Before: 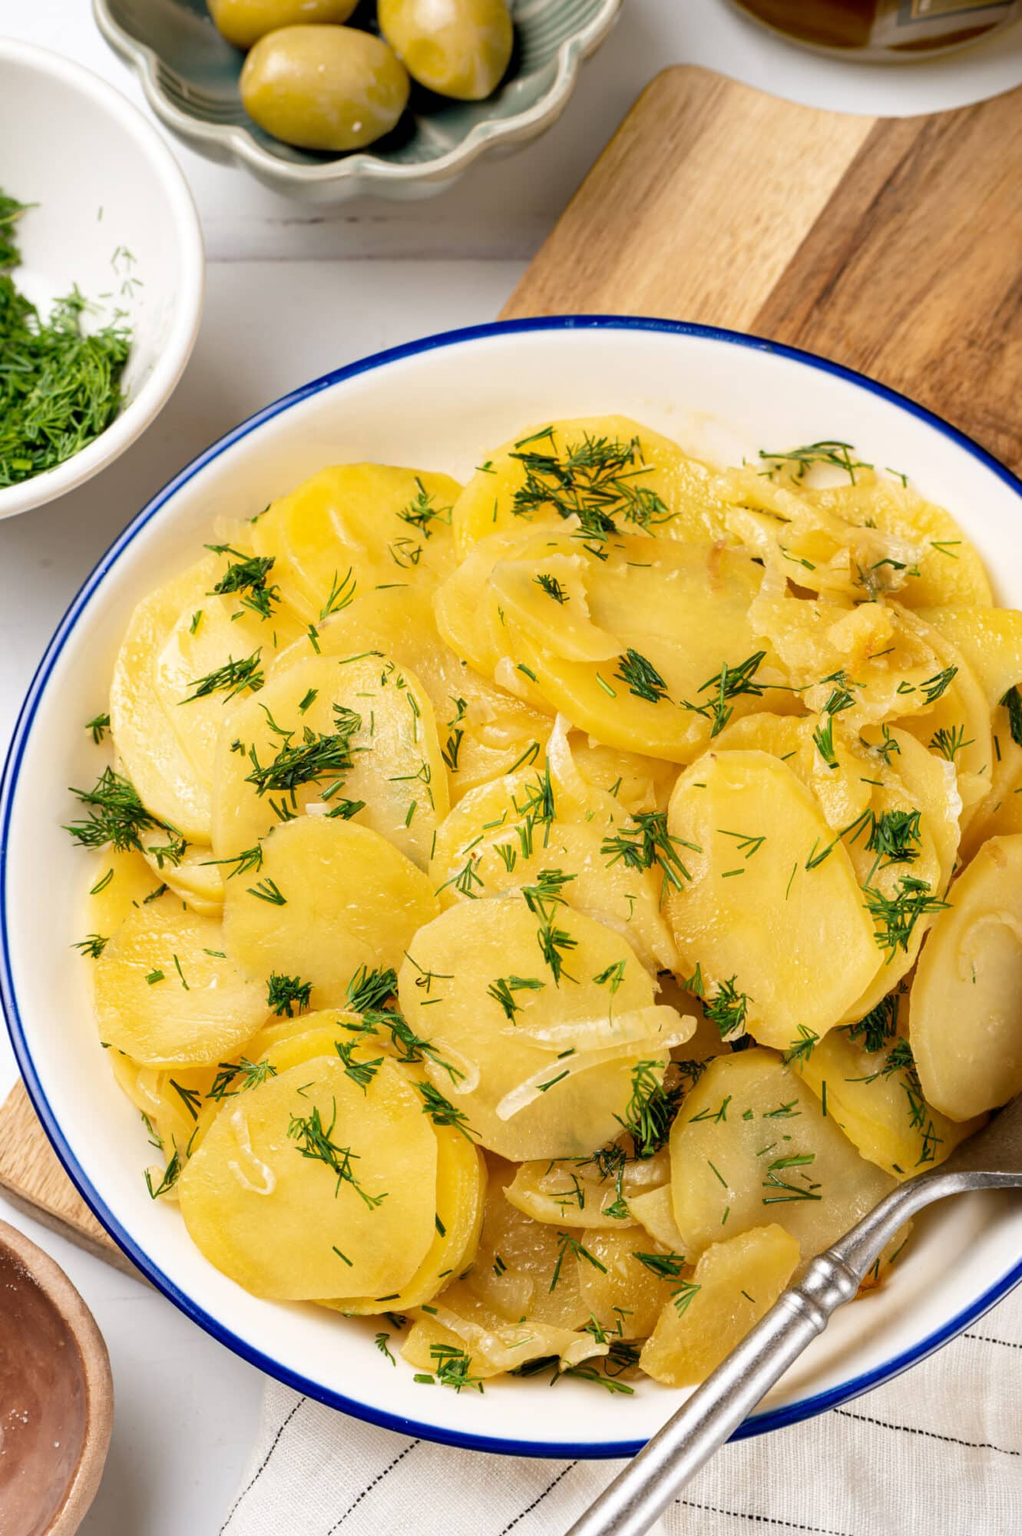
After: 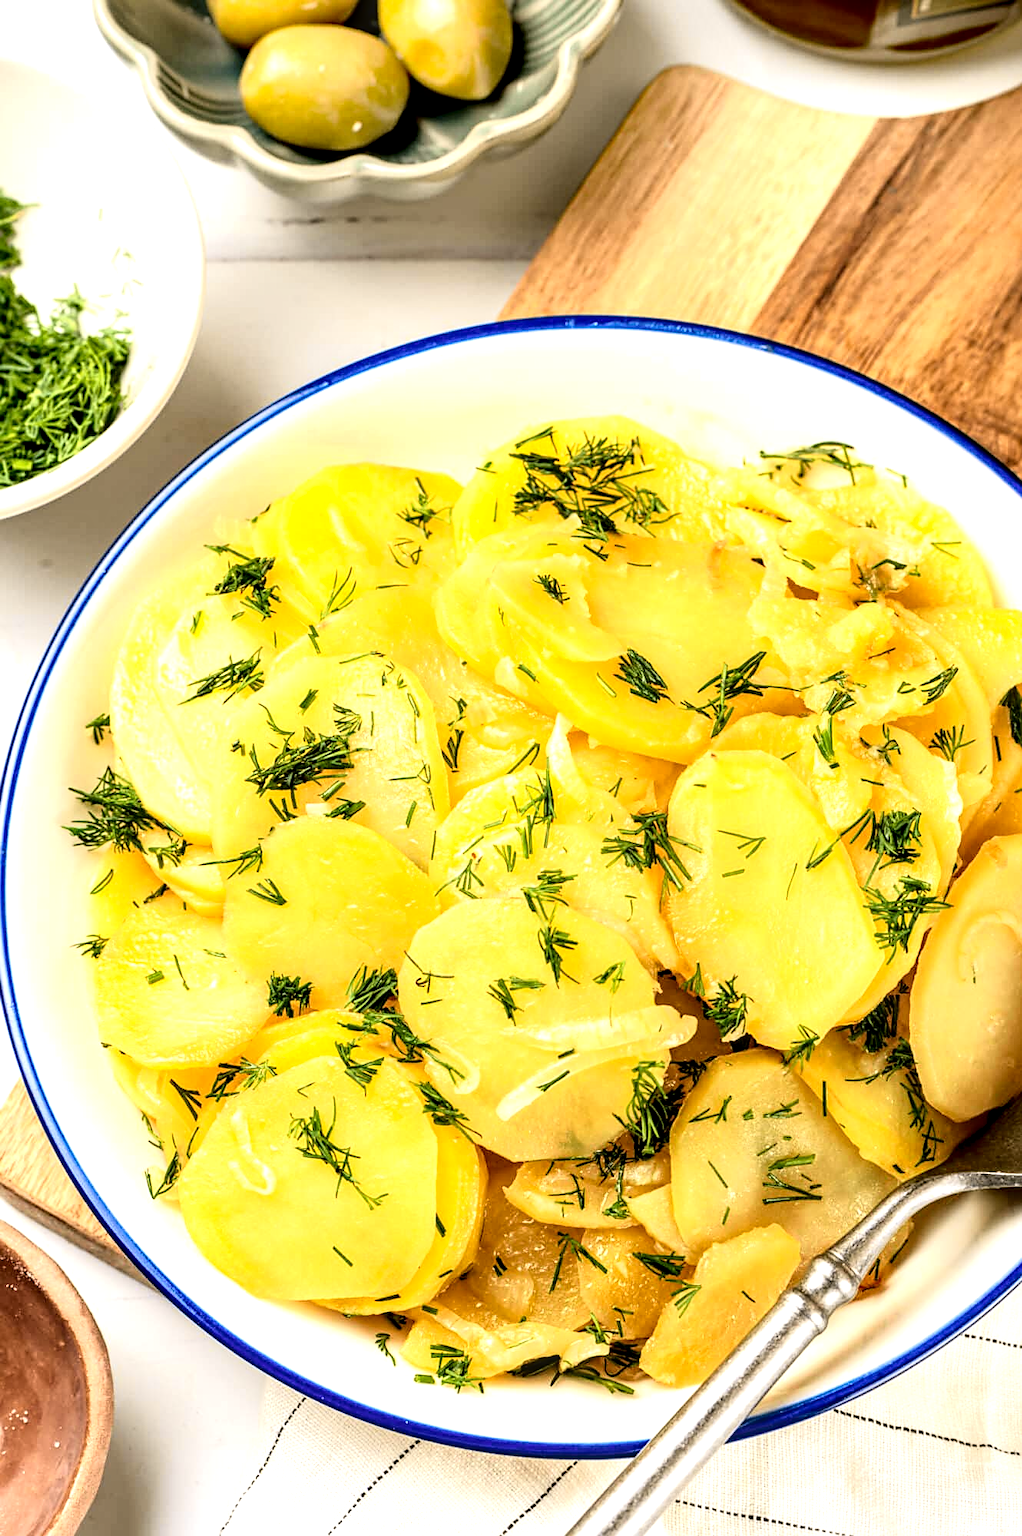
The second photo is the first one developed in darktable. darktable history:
sharpen: radius 1.87, amount 0.407, threshold 1.219
tone curve: curves: ch0 [(0, 0.021) (0.049, 0.044) (0.152, 0.14) (0.328, 0.377) (0.473, 0.543) (0.641, 0.705) (0.85, 0.894) (1, 0.969)]; ch1 [(0, 0) (0.302, 0.331) (0.433, 0.432) (0.472, 0.47) (0.502, 0.503) (0.527, 0.521) (0.564, 0.58) (0.614, 0.626) (0.677, 0.701) (0.859, 0.885) (1, 1)]; ch2 [(0, 0) (0.33, 0.301) (0.447, 0.44) (0.487, 0.496) (0.502, 0.516) (0.535, 0.563) (0.565, 0.593) (0.608, 0.638) (1, 1)], color space Lab, independent channels, preserve colors none
tone equalizer: -8 EV -0.77 EV, -7 EV -0.714 EV, -6 EV -0.583 EV, -5 EV -0.42 EV, -3 EV 0.369 EV, -2 EV 0.6 EV, -1 EV 0.682 EV, +0 EV 0.729 EV, edges refinement/feathering 500, mask exposure compensation -1.57 EV, preserve details guided filter
exposure: exposure 0.132 EV, compensate exposure bias true, compensate highlight preservation false
local contrast: detail 150%
